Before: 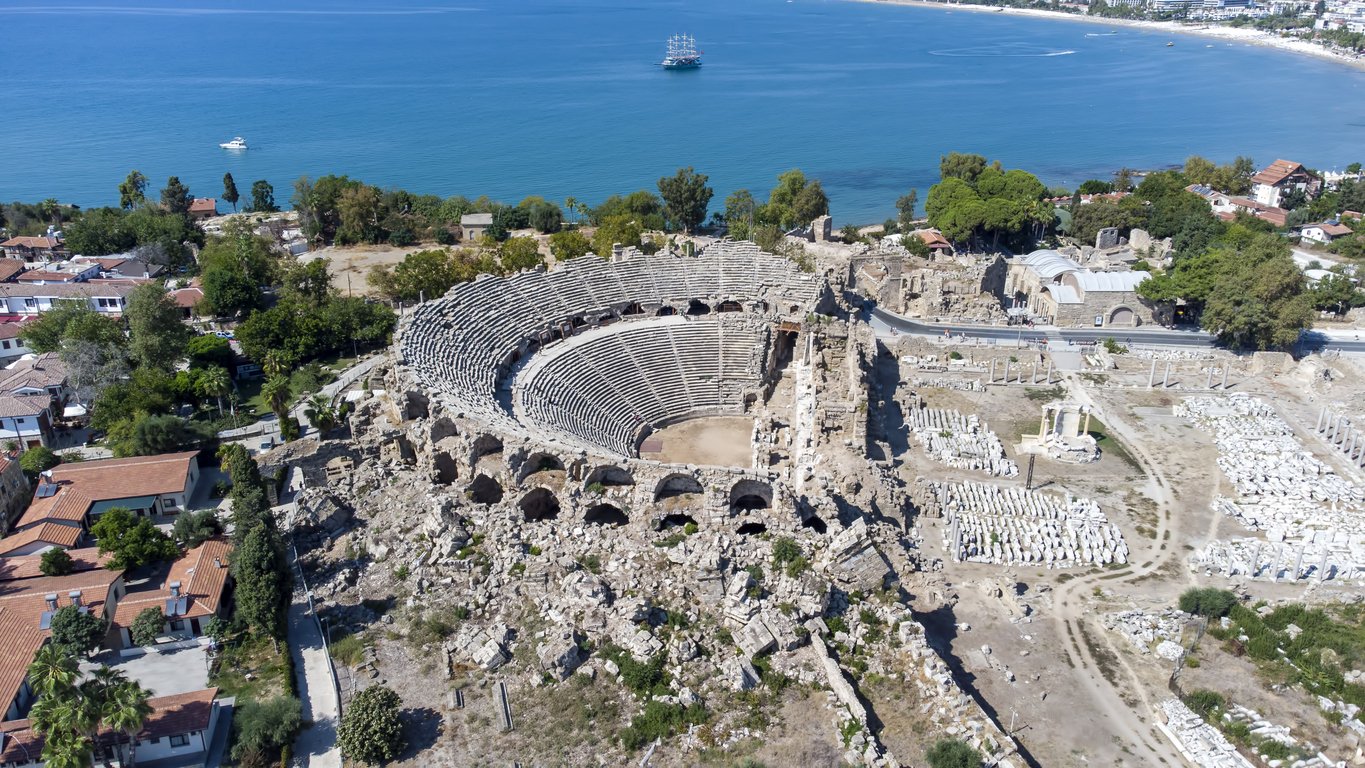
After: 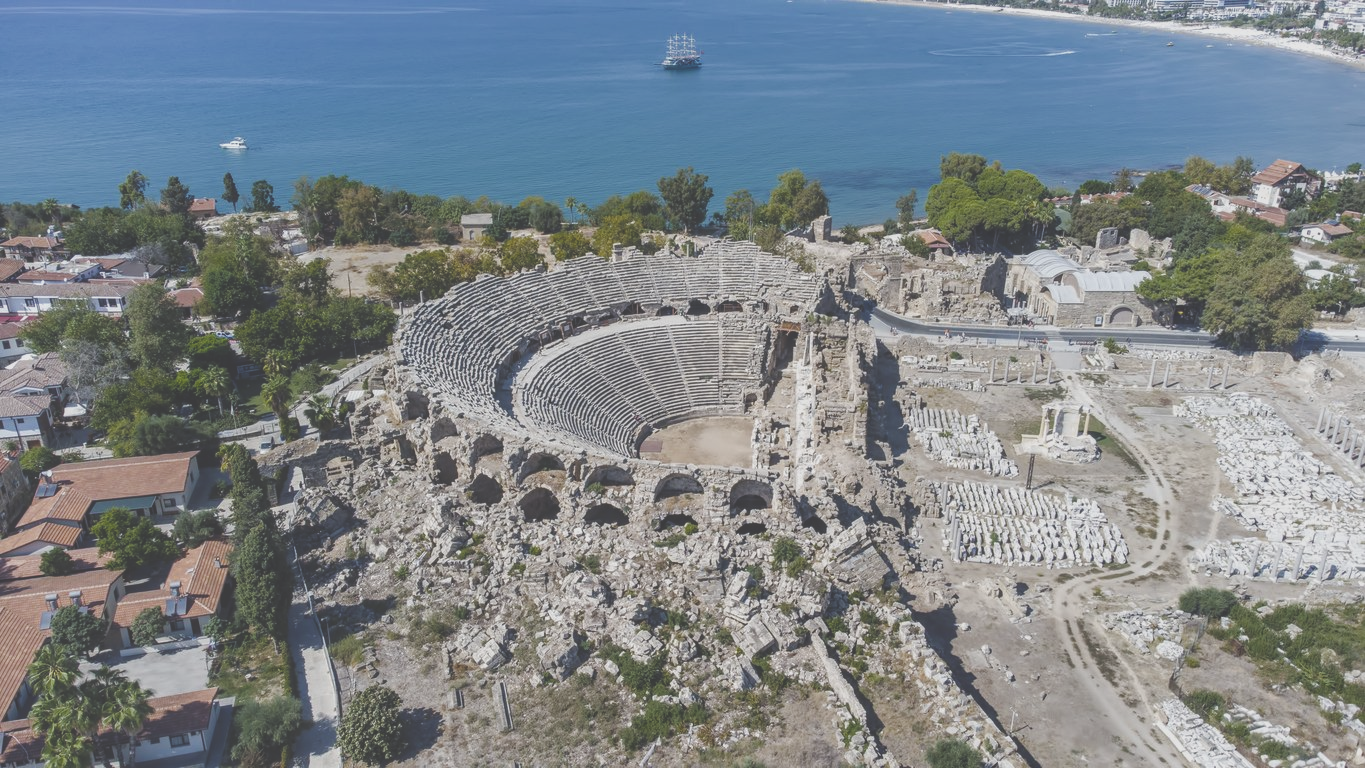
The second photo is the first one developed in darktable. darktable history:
exposure: black level correction -0.031, compensate highlight preservation false
color balance rgb: perceptual saturation grading › global saturation 39.769%, perceptual saturation grading › highlights -24.818%, perceptual saturation grading › mid-tones 34.524%, perceptual saturation grading › shadows 35.909%, global vibrance 9.498%
local contrast: on, module defaults
contrast brightness saturation: contrast -0.254, saturation -0.43
